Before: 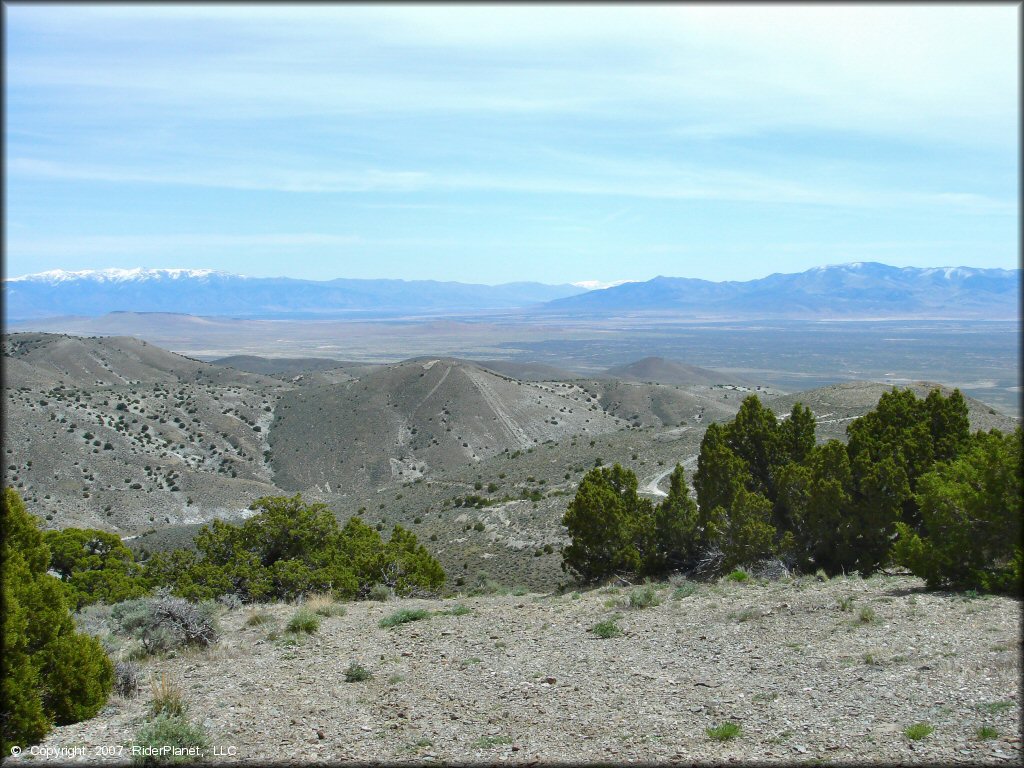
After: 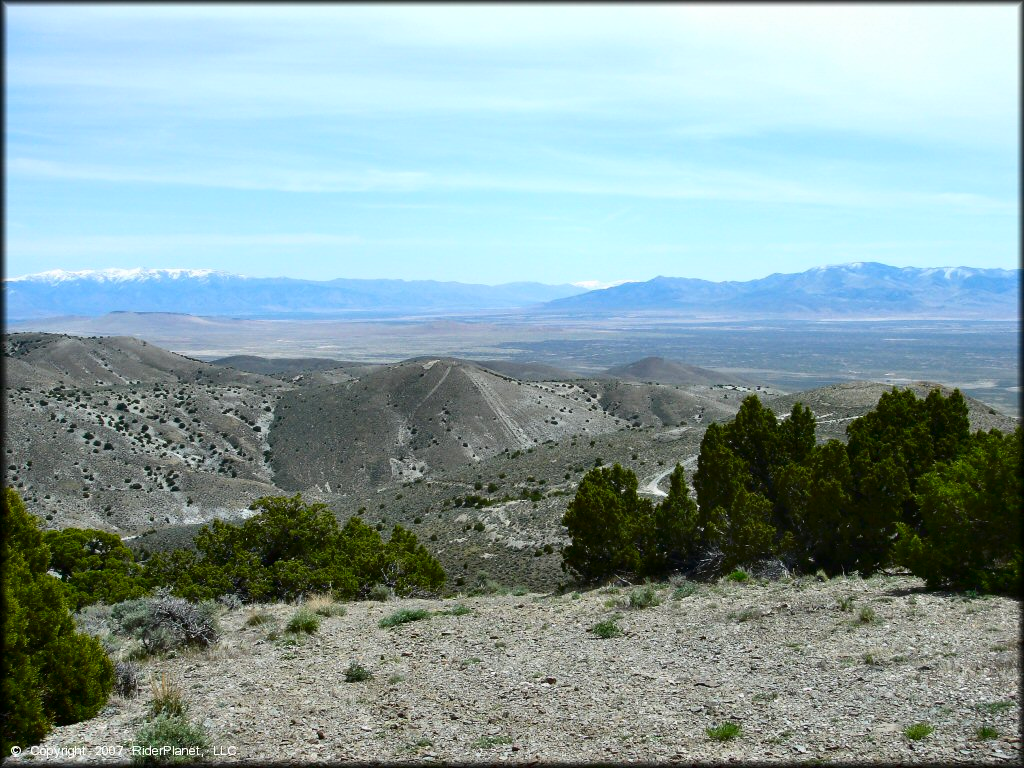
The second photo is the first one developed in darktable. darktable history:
contrast brightness saturation: contrast 0.204, brightness -0.114, saturation 0.097
